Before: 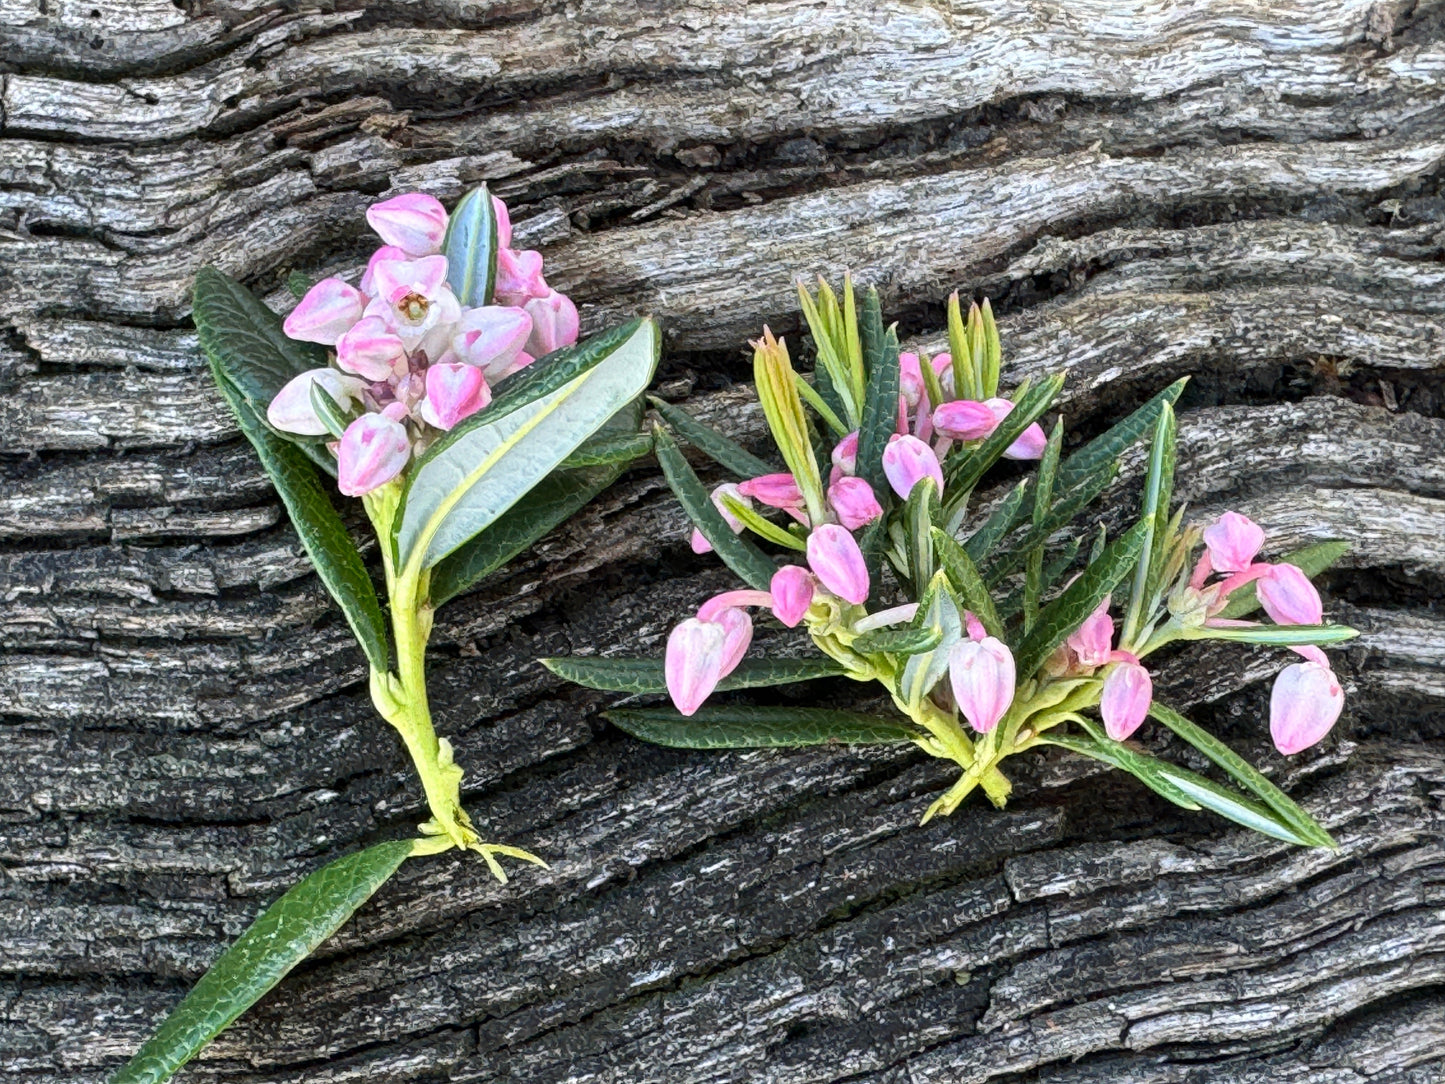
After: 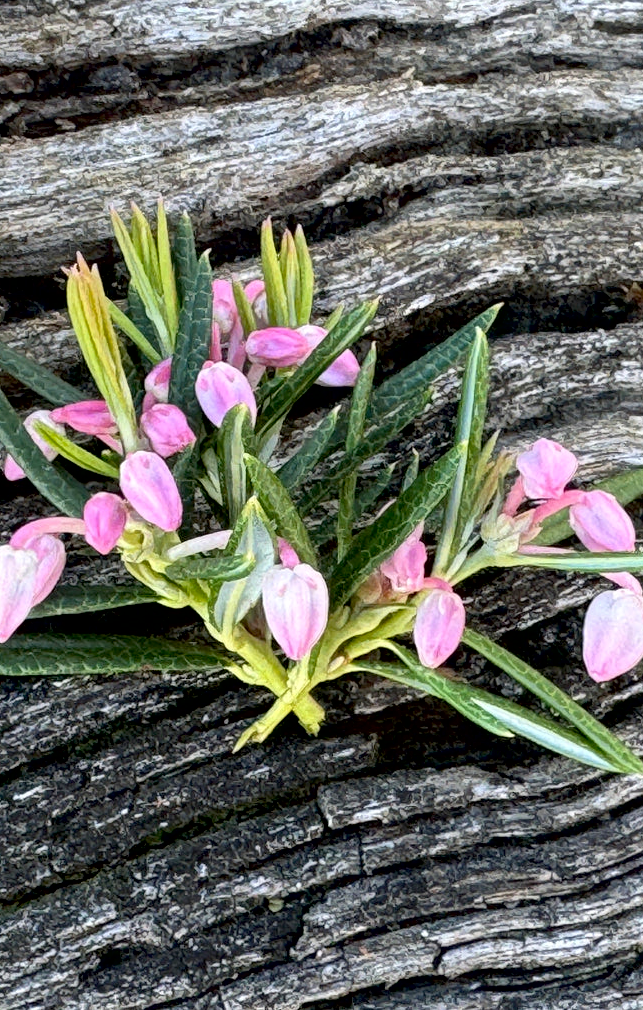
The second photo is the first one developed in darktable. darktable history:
crop: left 47.59%, top 6.759%, right 7.888%
local contrast: mode bilateral grid, contrast 19, coarseness 50, detail 120%, midtone range 0.2
exposure: black level correction 0.01, exposure 0.007 EV, compensate highlight preservation false
